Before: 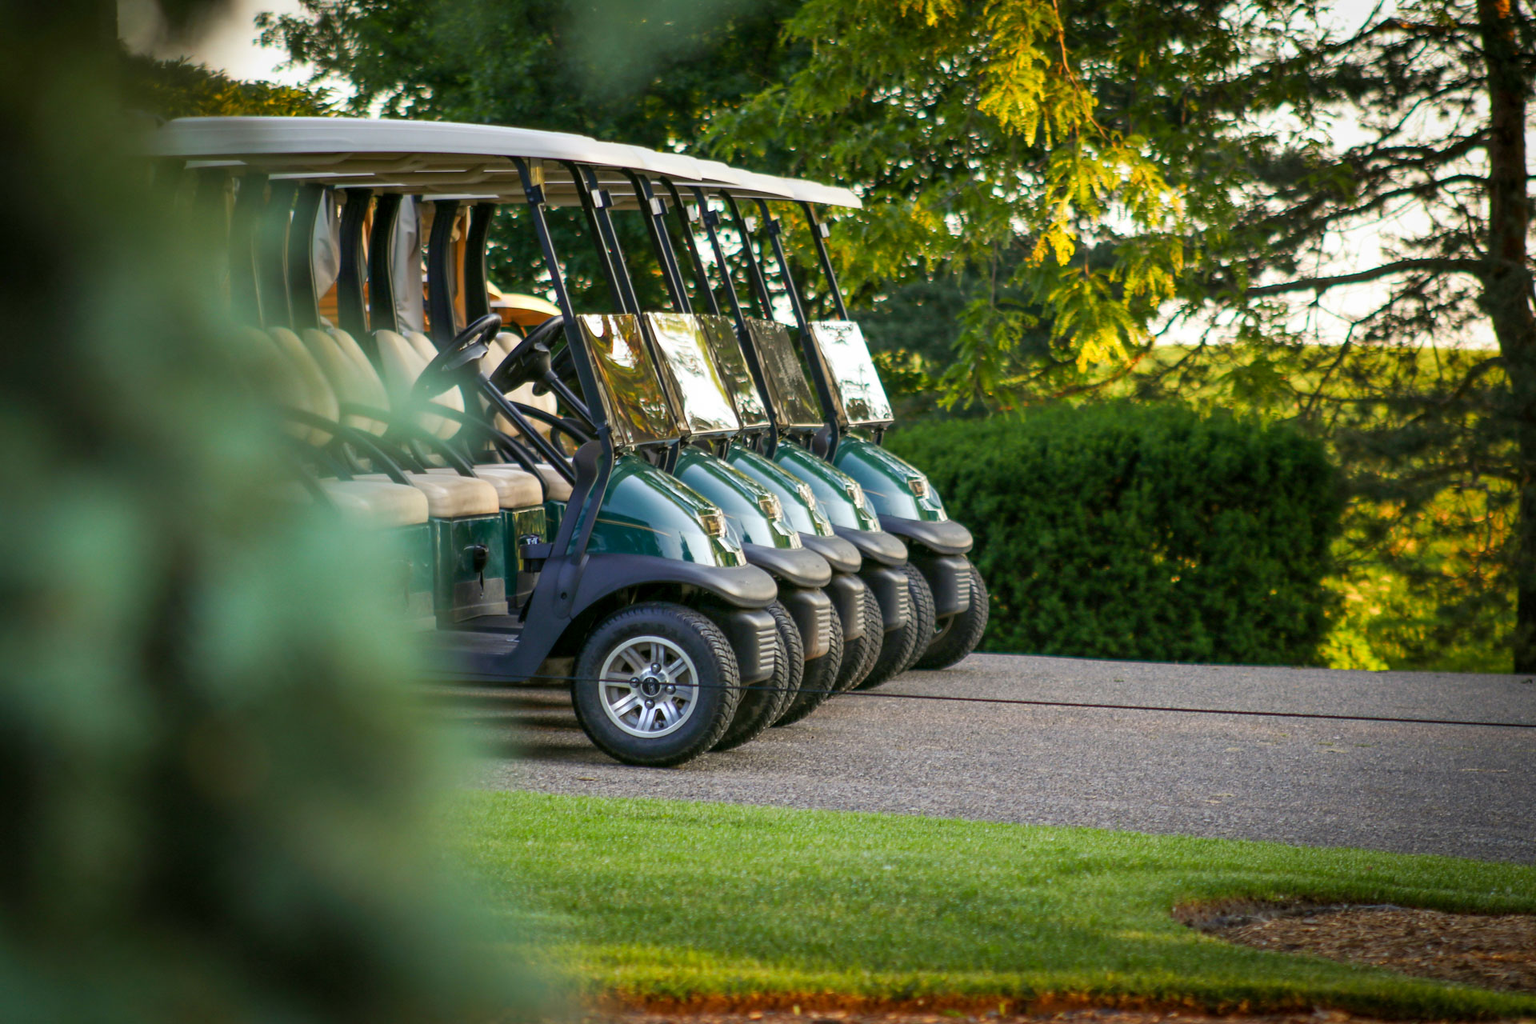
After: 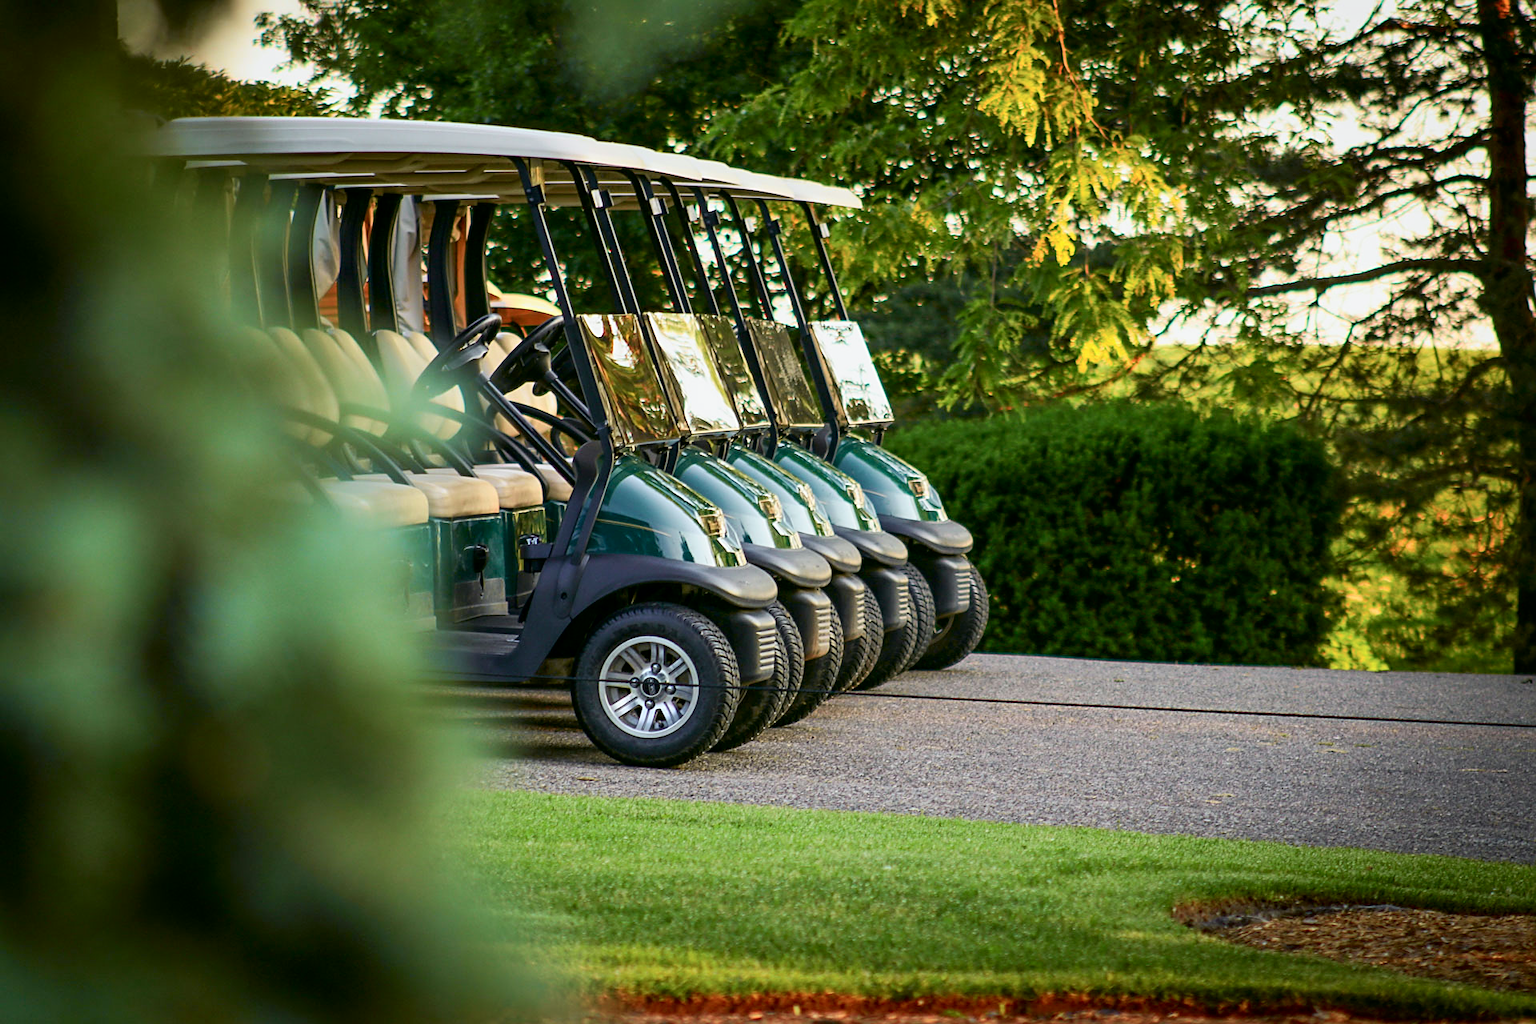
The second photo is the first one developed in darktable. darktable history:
tone curve: curves: ch0 [(0, 0) (0.058, 0.027) (0.214, 0.183) (0.304, 0.288) (0.522, 0.549) (0.658, 0.7) (0.741, 0.775) (0.844, 0.866) (0.986, 0.957)]; ch1 [(0, 0) (0.172, 0.123) (0.312, 0.296) (0.437, 0.429) (0.471, 0.469) (0.502, 0.5) (0.513, 0.515) (0.572, 0.603) (0.617, 0.653) (0.68, 0.724) (0.889, 0.924) (1, 1)]; ch2 [(0, 0) (0.411, 0.424) (0.489, 0.49) (0.502, 0.5) (0.517, 0.519) (0.549, 0.578) (0.604, 0.628) (0.693, 0.686) (1, 1)], color space Lab, independent channels, preserve colors none
sharpen: on, module defaults
